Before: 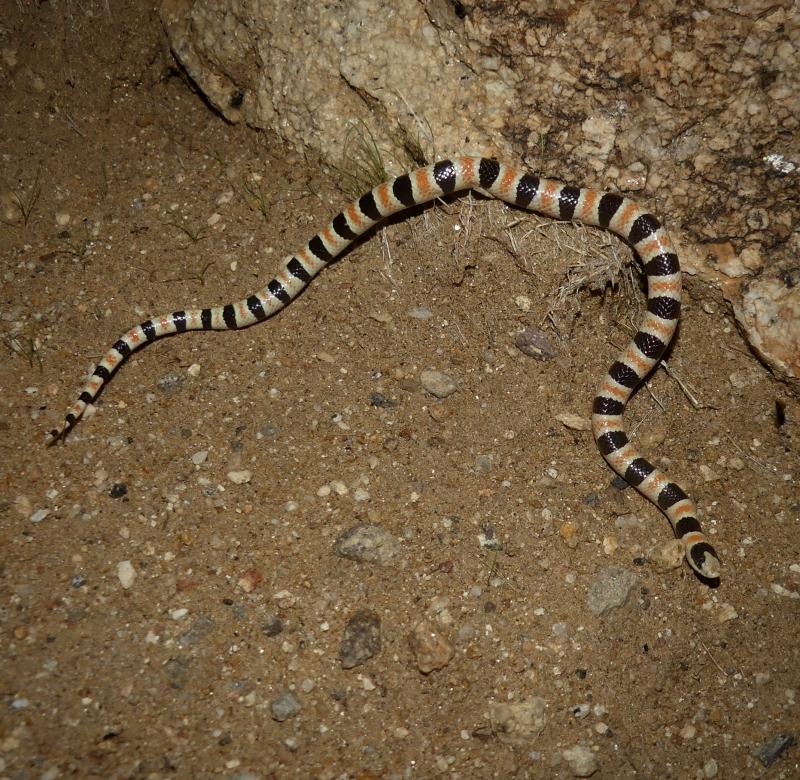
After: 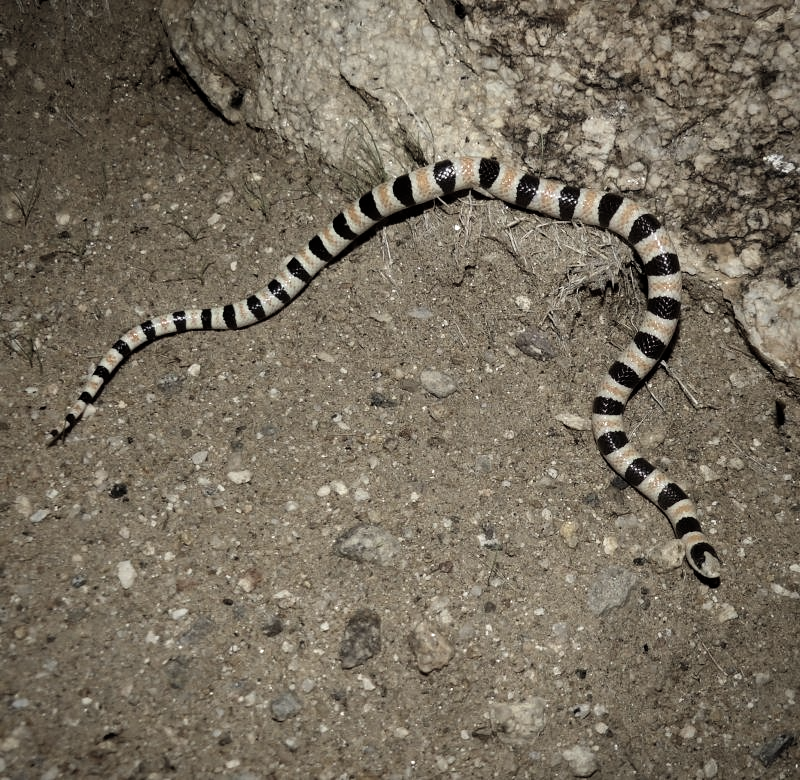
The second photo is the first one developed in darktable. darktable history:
filmic rgb: middle gray luminance 18.31%, black relative exposure -11.54 EV, white relative exposure 2.6 EV, threshold 2.98 EV, target black luminance 0%, hardness 8.41, latitude 98.54%, contrast 1.081, shadows ↔ highlights balance 0.741%, enable highlight reconstruction true
color zones: curves: ch0 [(0.25, 0.667) (0.758, 0.368)]; ch1 [(0.215, 0.245) (0.761, 0.373)]; ch2 [(0.247, 0.554) (0.761, 0.436)]
